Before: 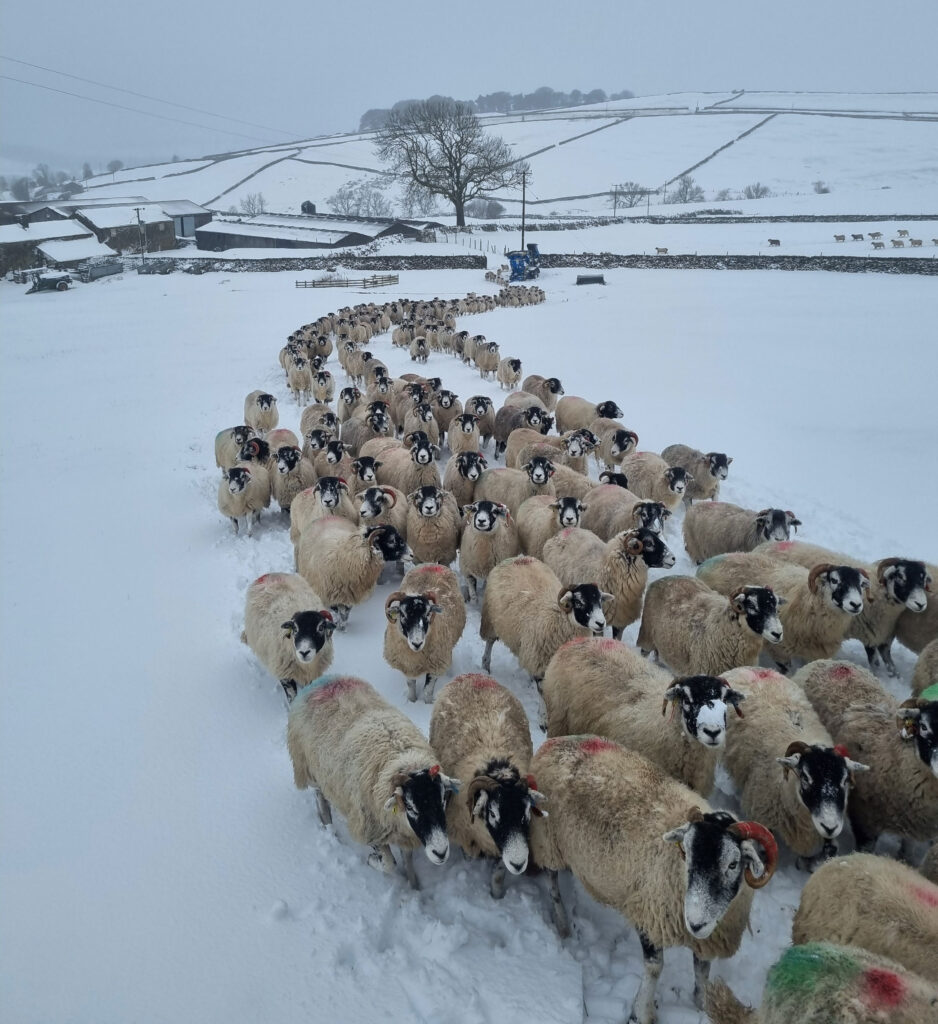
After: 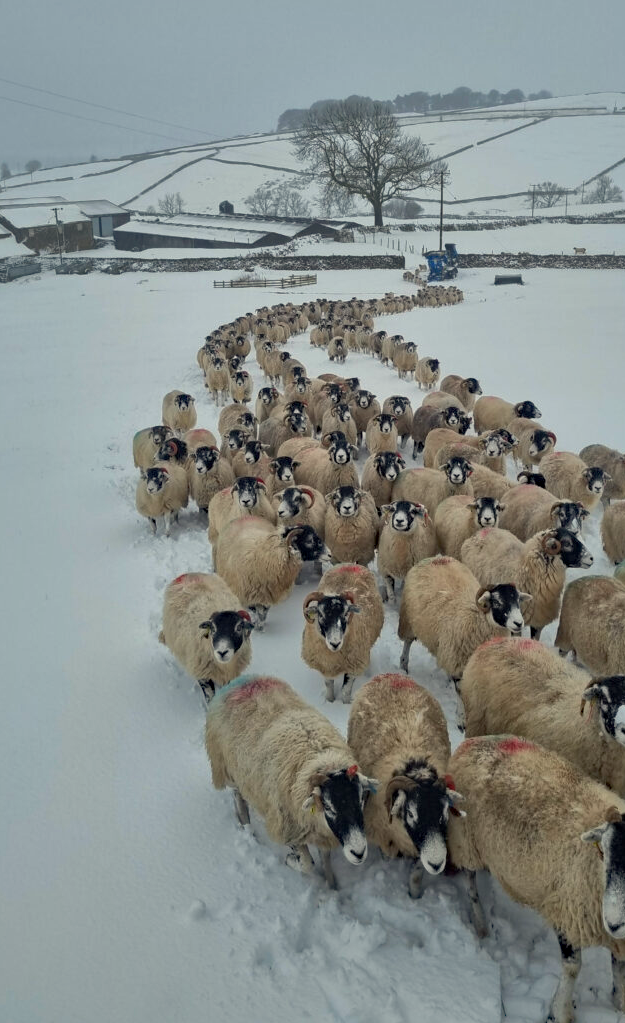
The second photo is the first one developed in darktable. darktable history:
shadows and highlights: on, module defaults
crop and rotate: left 8.786%, right 24.548%
haze removal: adaptive false
white balance: red 1.029, blue 0.92
